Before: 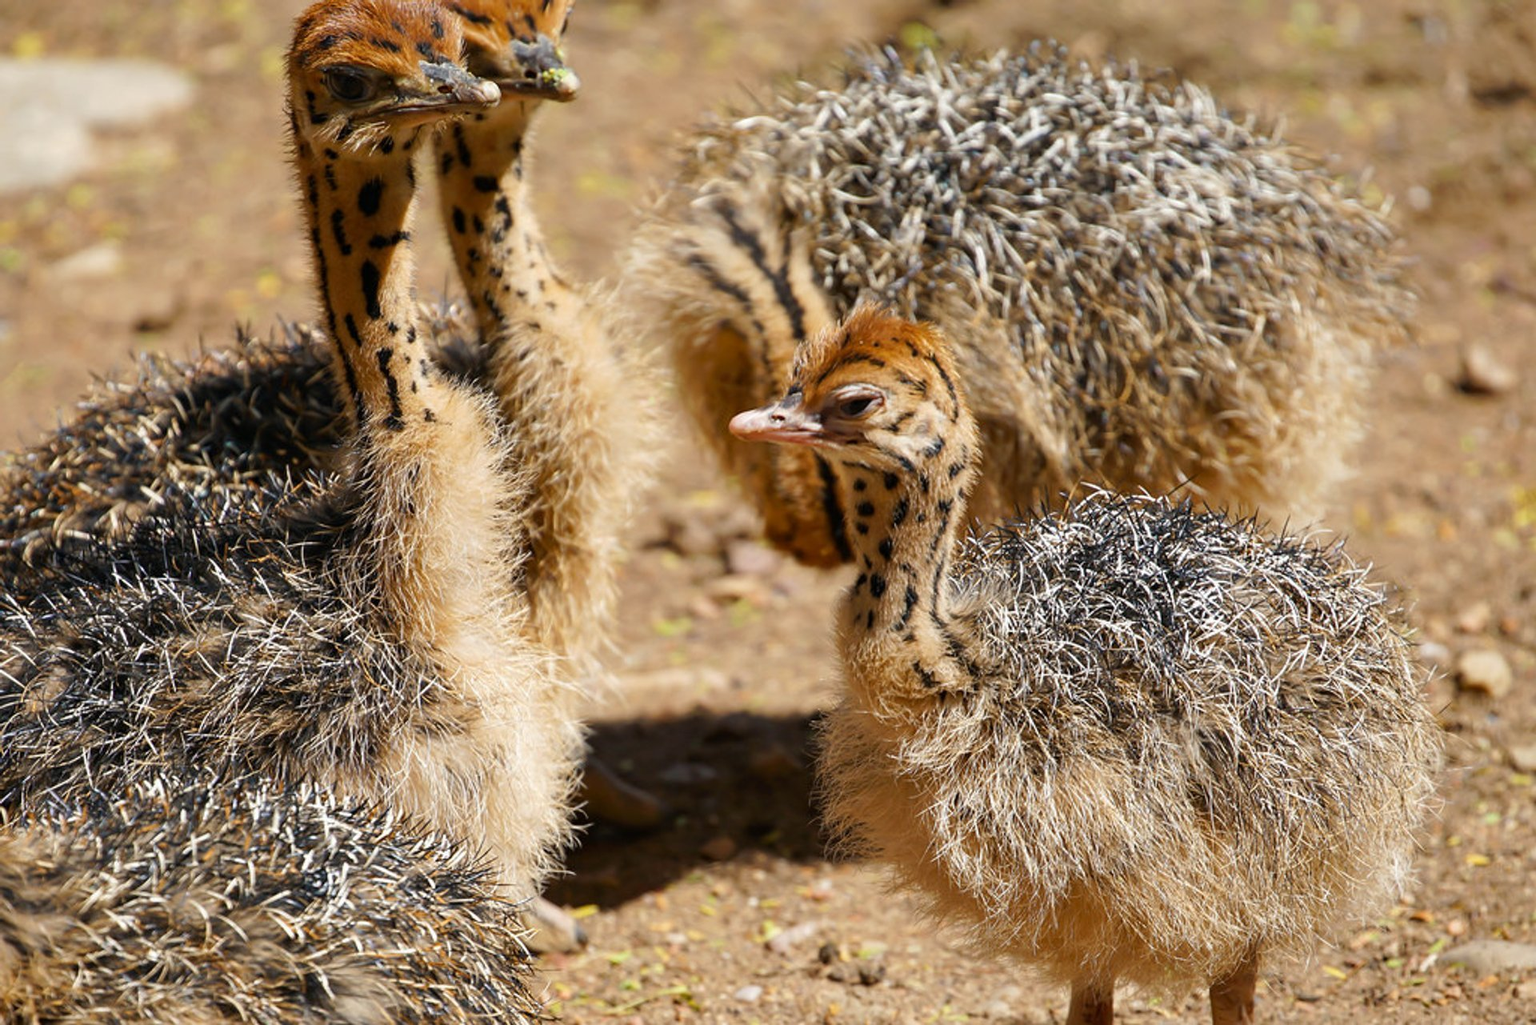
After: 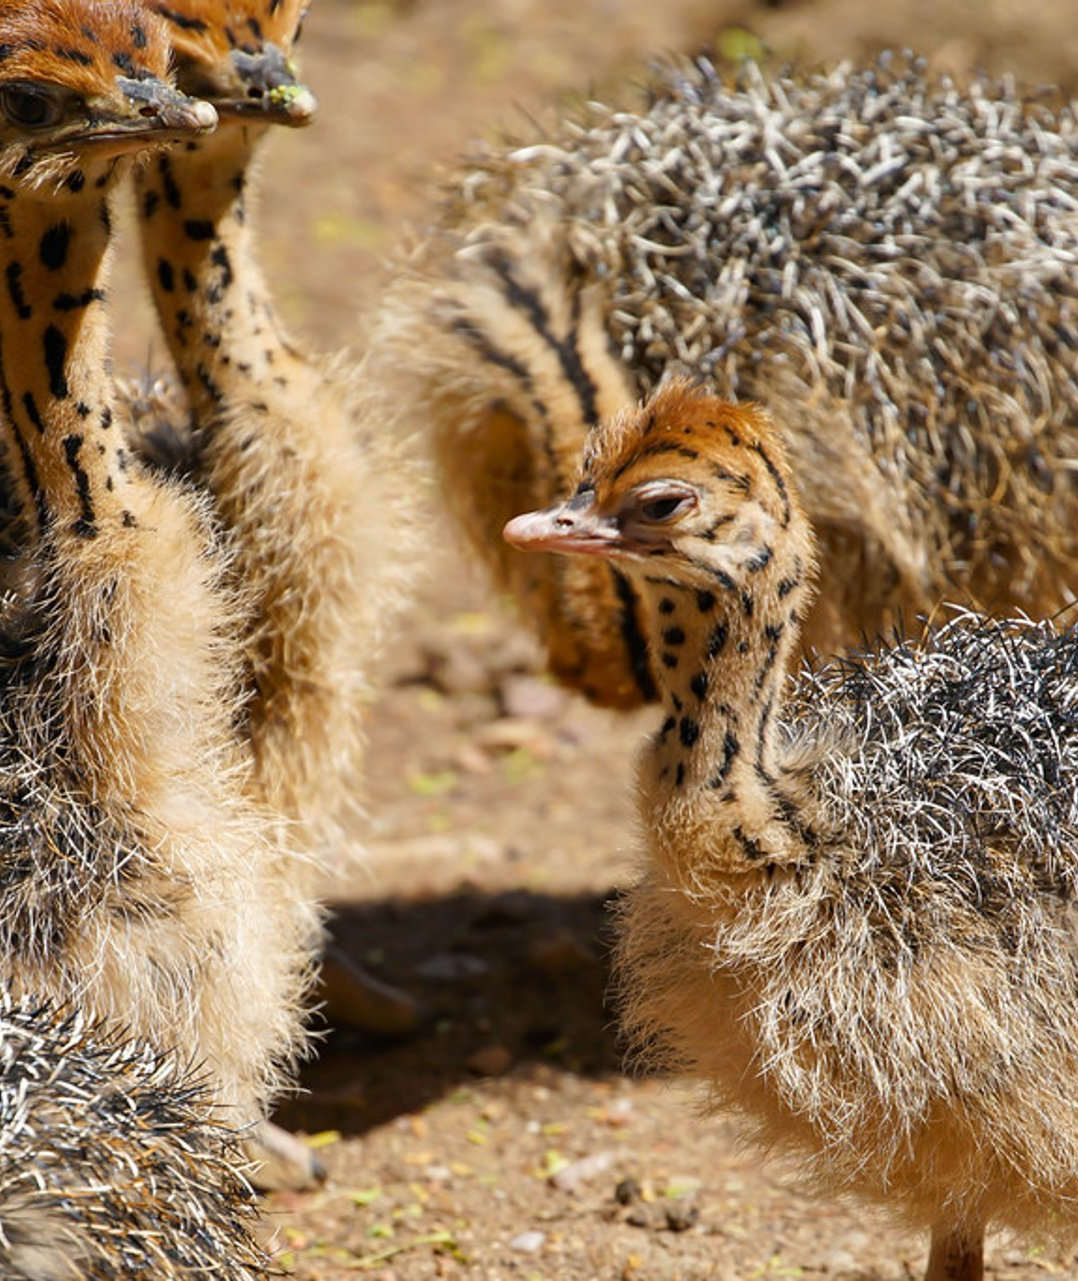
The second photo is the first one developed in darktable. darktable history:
crop: left 21.258%, right 22.589%
